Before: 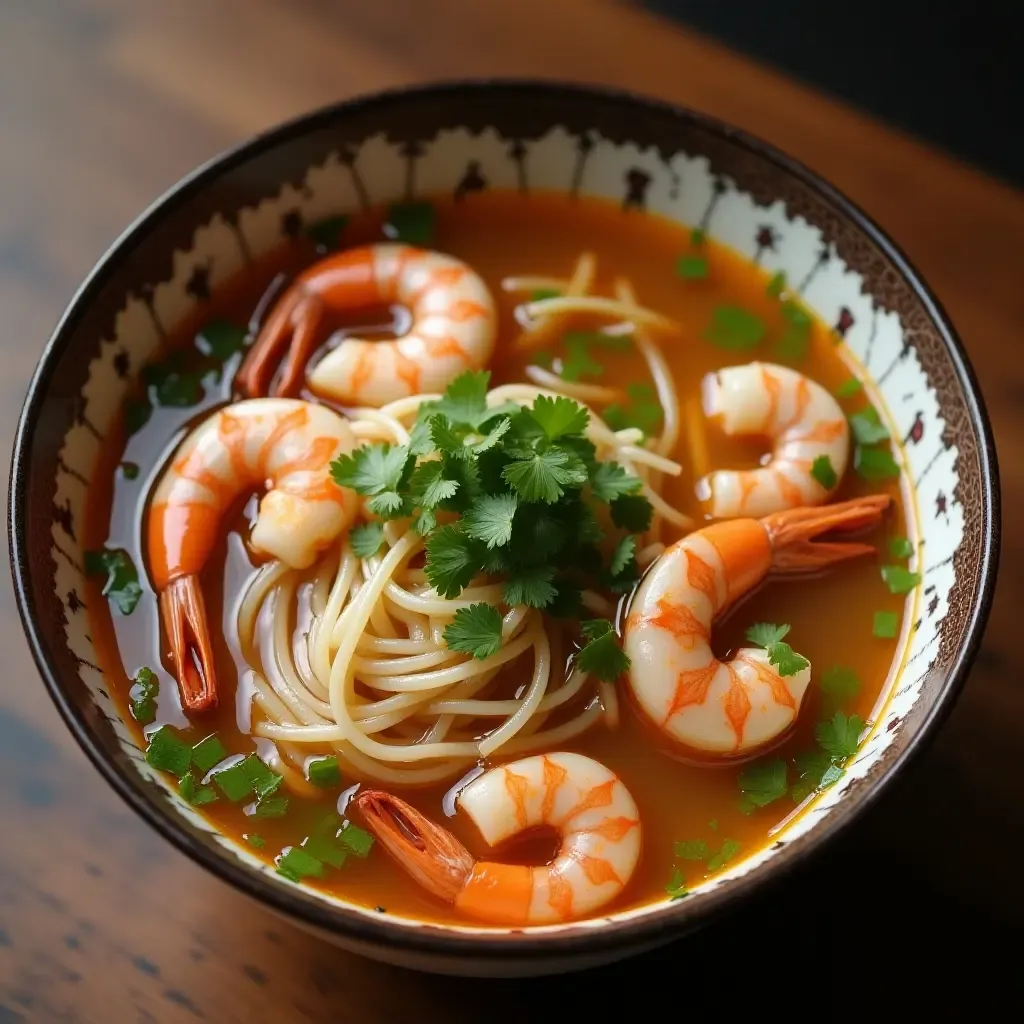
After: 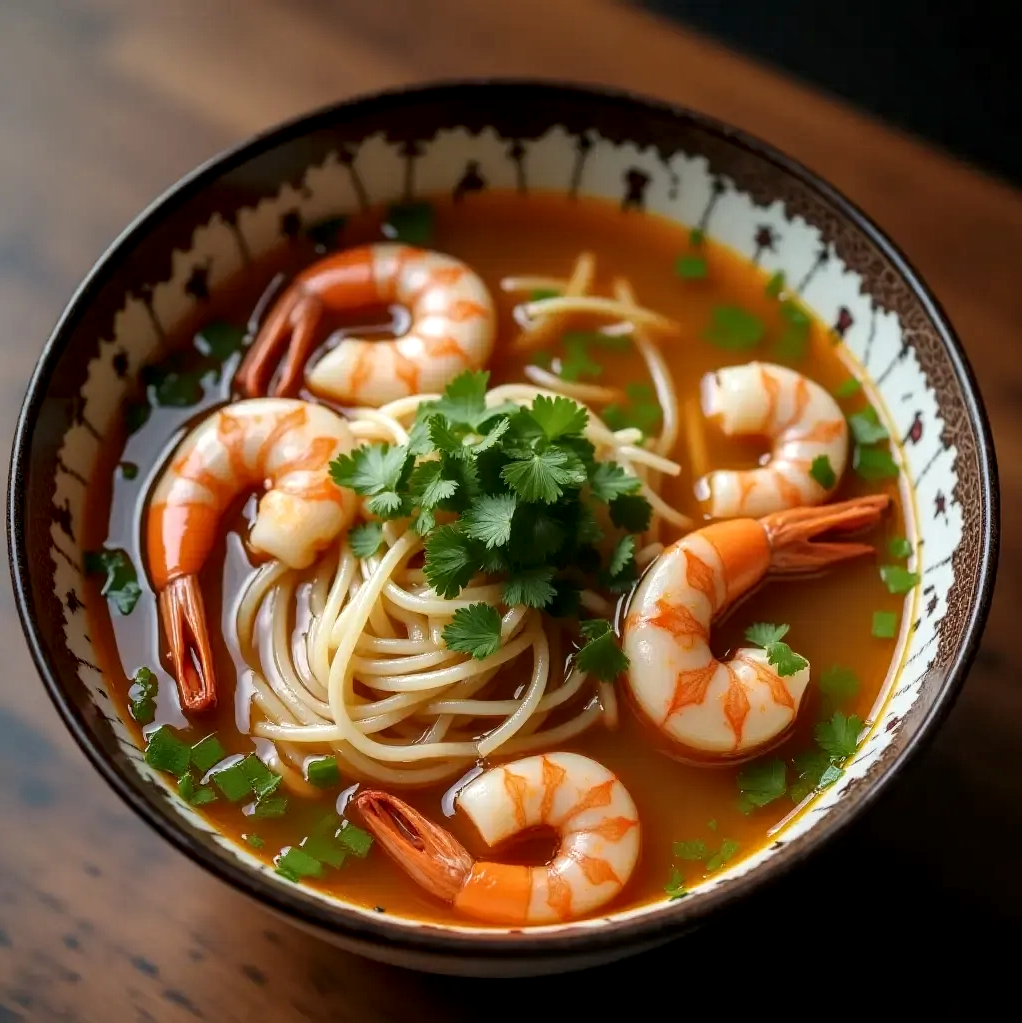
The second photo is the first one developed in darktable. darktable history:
local contrast: highlights 33%, detail 135%
crop and rotate: left 0.18%, bottom 0.001%
